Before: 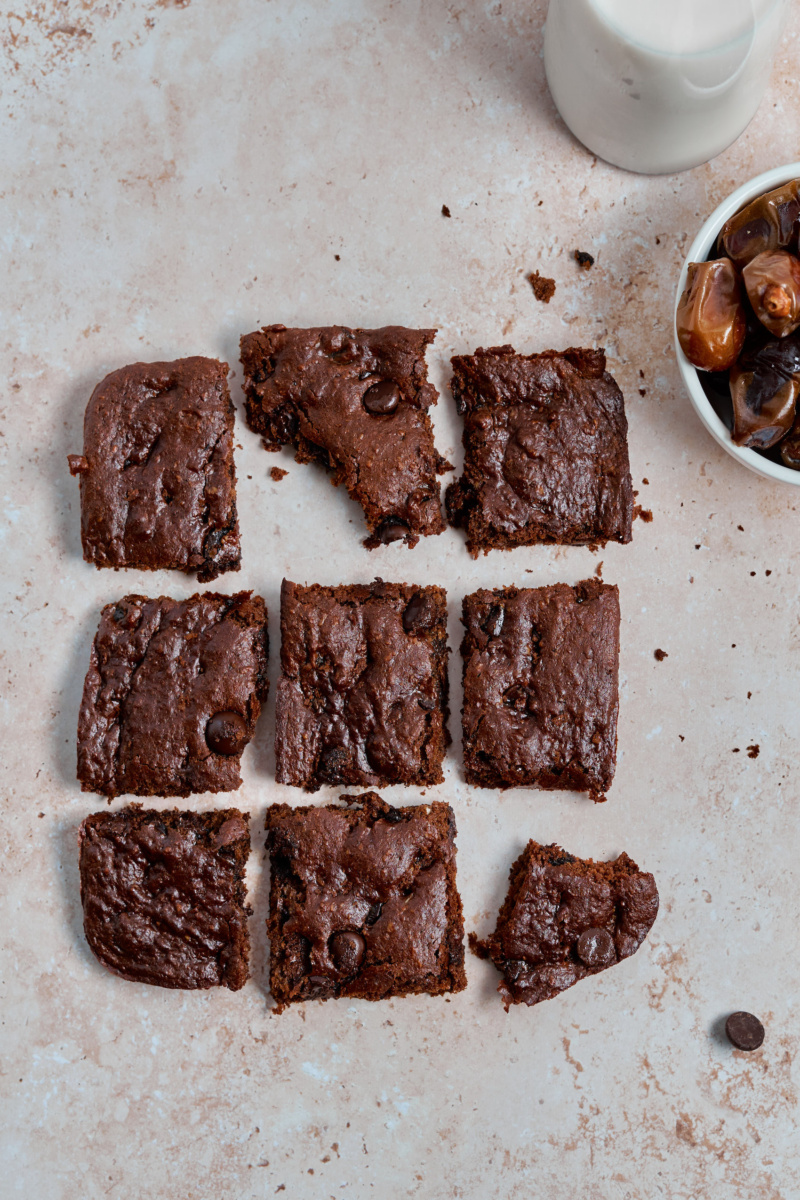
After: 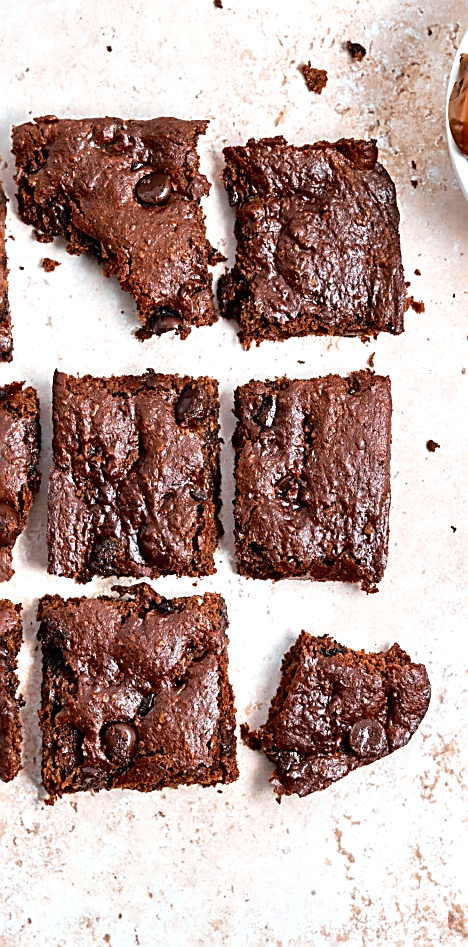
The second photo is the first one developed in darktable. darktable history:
crop and rotate: left 28.616%, top 17.448%, right 12.822%, bottom 3.606%
sharpen: amount 1.01
exposure: black level correction 0, exposure 0.931 EV, compensate highlight preservation false
